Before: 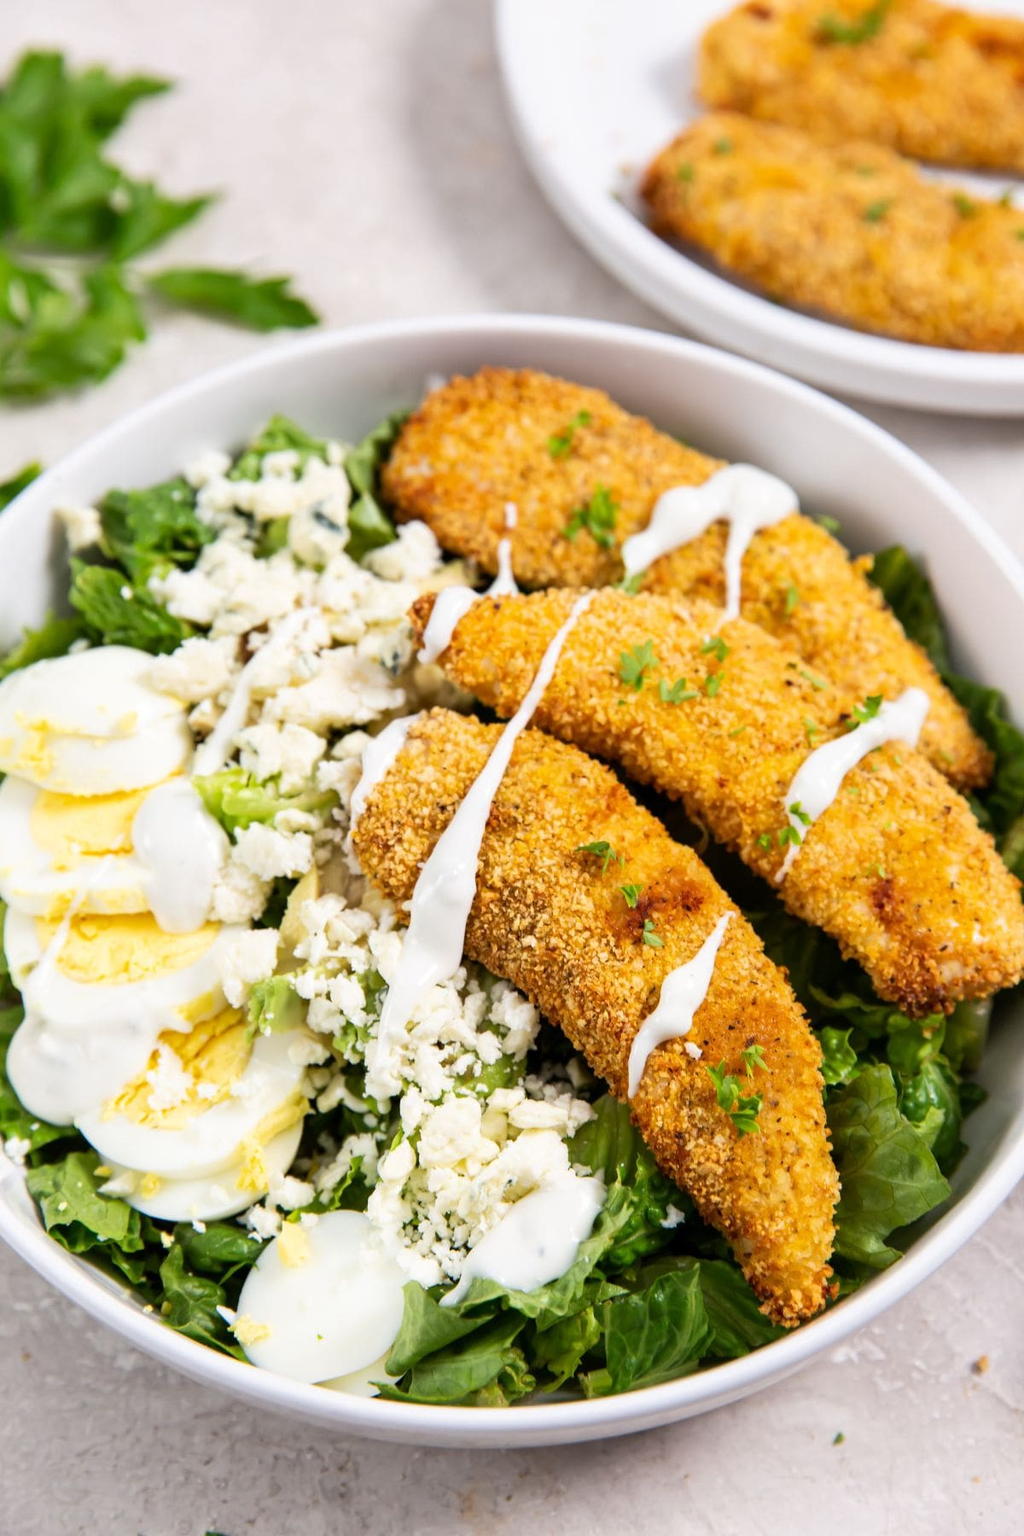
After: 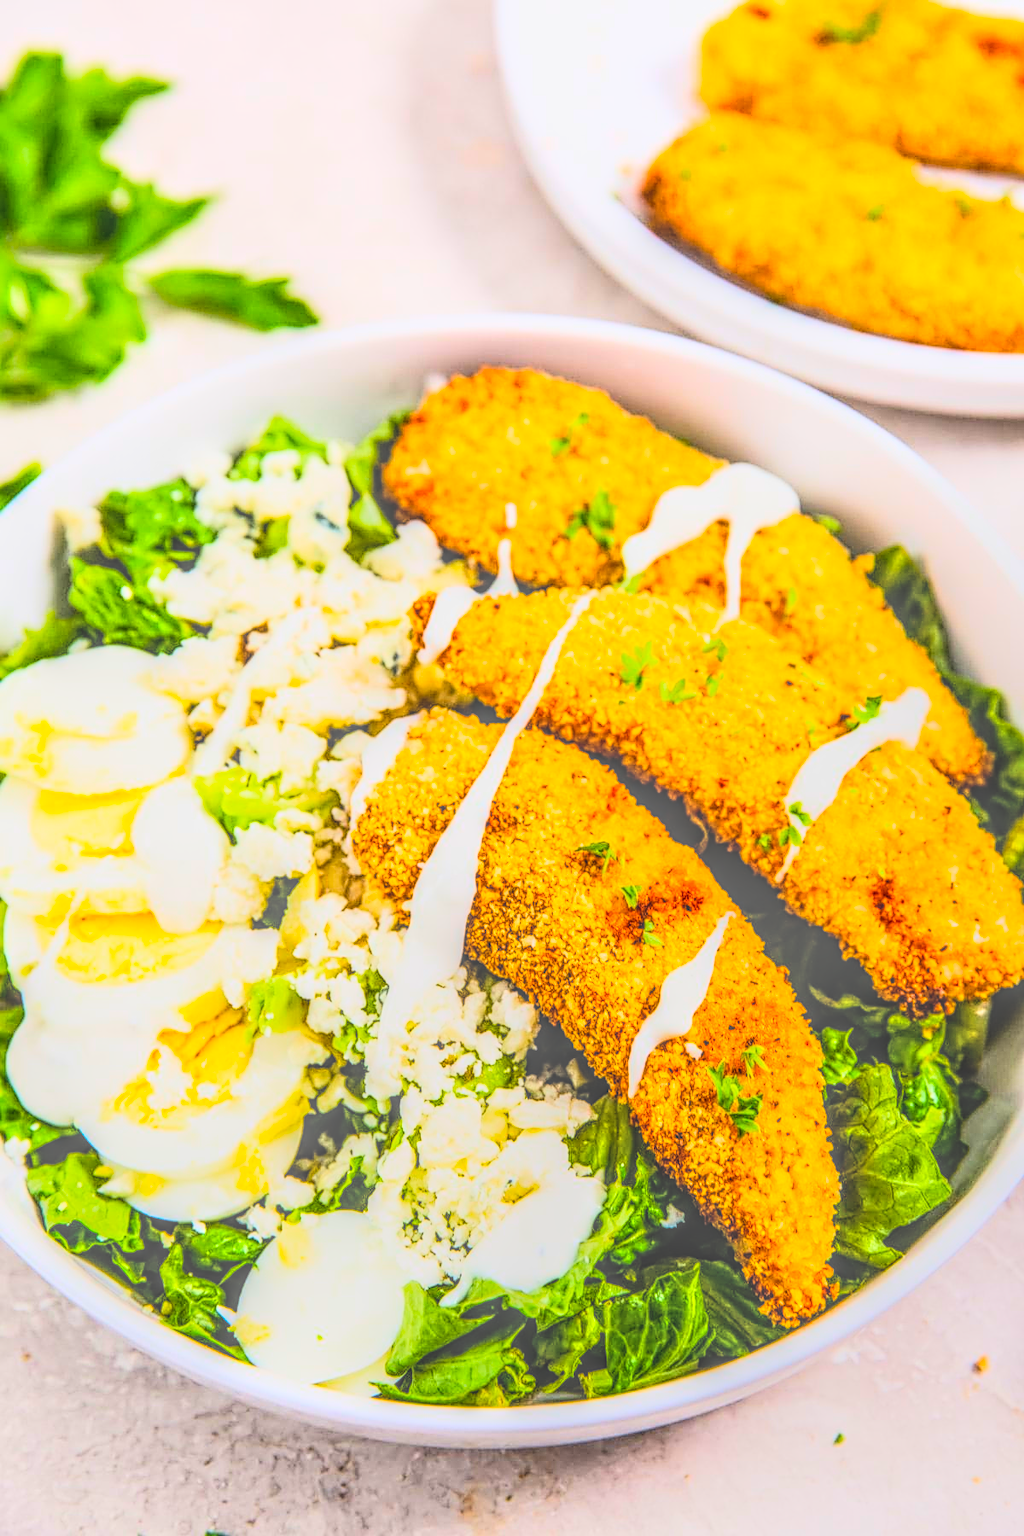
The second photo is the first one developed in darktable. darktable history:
contrast brightness saturation: contrast -0.1, brightness 0.05, saturation 0.08
rgb curve: curves: ch0 [(0, 0) (0.21, 0.15) (0.24, 0.21) (0.5, 0.75) (0.75, 0.96) (0.89, 0.99) (1, 1)]; ch1 [(0, 0.02) (0.21, 0.13) (0.25, 0.2) (0.5, 0.67) (0.75, 0.9) (0.89, 0.97) (1, 1)]; ch2 [(0, 0.02) (0.21, 0.13) (0.25, 0.2) (0.5, 0.67) (0.75, 0.9) (0.89, 0.97) (1, 1)], compensate middle gray true
exposure: exposure -0.064 EV, compensate highlight preservation false
sharpen: on, module defaults
color balance rgb: linear chroma grading › global chroma 9.31%, global vibrance 41.49%
local contrast: highlights 0%, shadows 0%, detail 200%, midtone range 0.25
